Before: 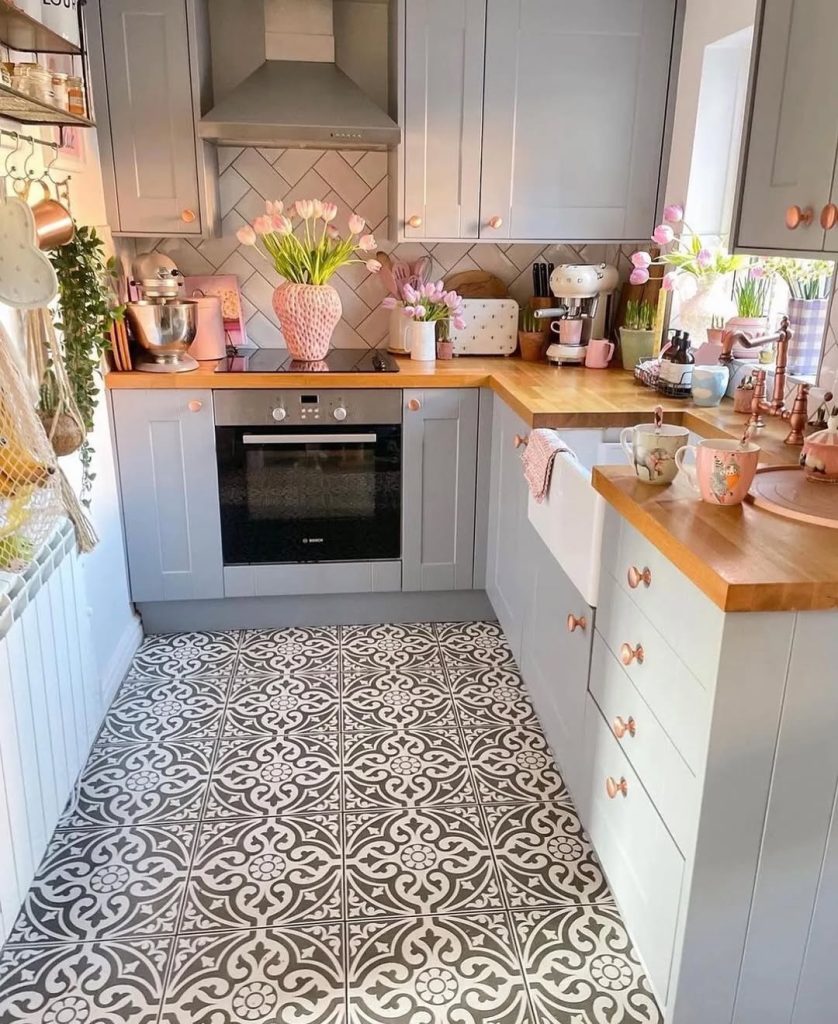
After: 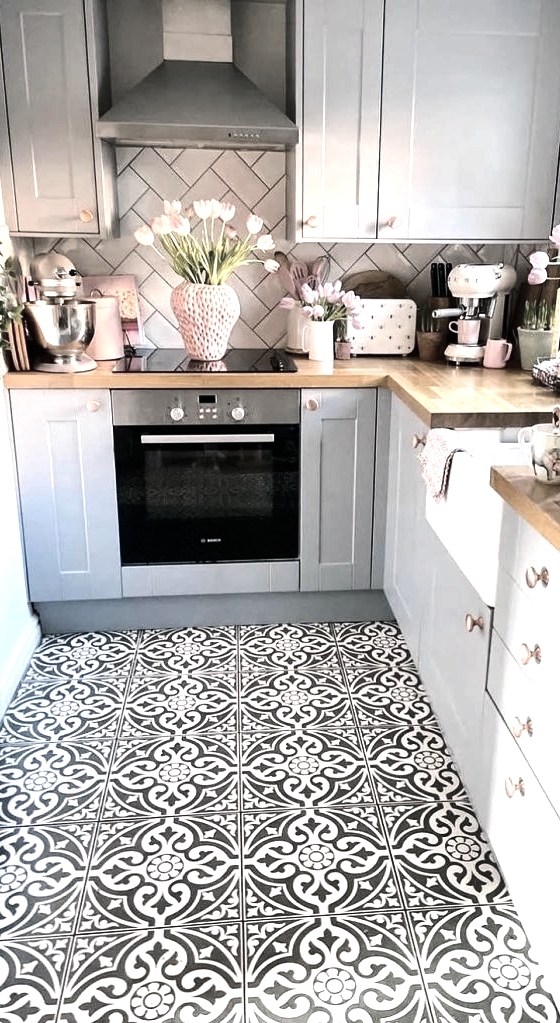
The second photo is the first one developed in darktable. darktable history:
color zones: curves: ch1 [(0.238, 0.163) (0.476, 0.2) (0.733, 0.322) (0.848, 0.134)]
color balance rgb: power › luminance -7.569%, power › chroma 1.116%, power › hue 217.38°, linear chroma grading › global chroma 0.54%, perceptual saturation grading › global saturation 16.87%, global vibrance 8.005%
crop and rotate: left 12.241%, right 20.845%
tone equalizer: -8 EV -1.11 EV, -7 EV -0.986 EV, -6 EV -0.868 EV, -5 EV -0.567 EV, -3 EV 0.606 EV, -2 EV 0.844 EV, -1 EV 0.988 EV, +0 EV 1.06 EV, edges refinement/feathering 500, mask exposure compensation -1.57 EV, preserve details no
